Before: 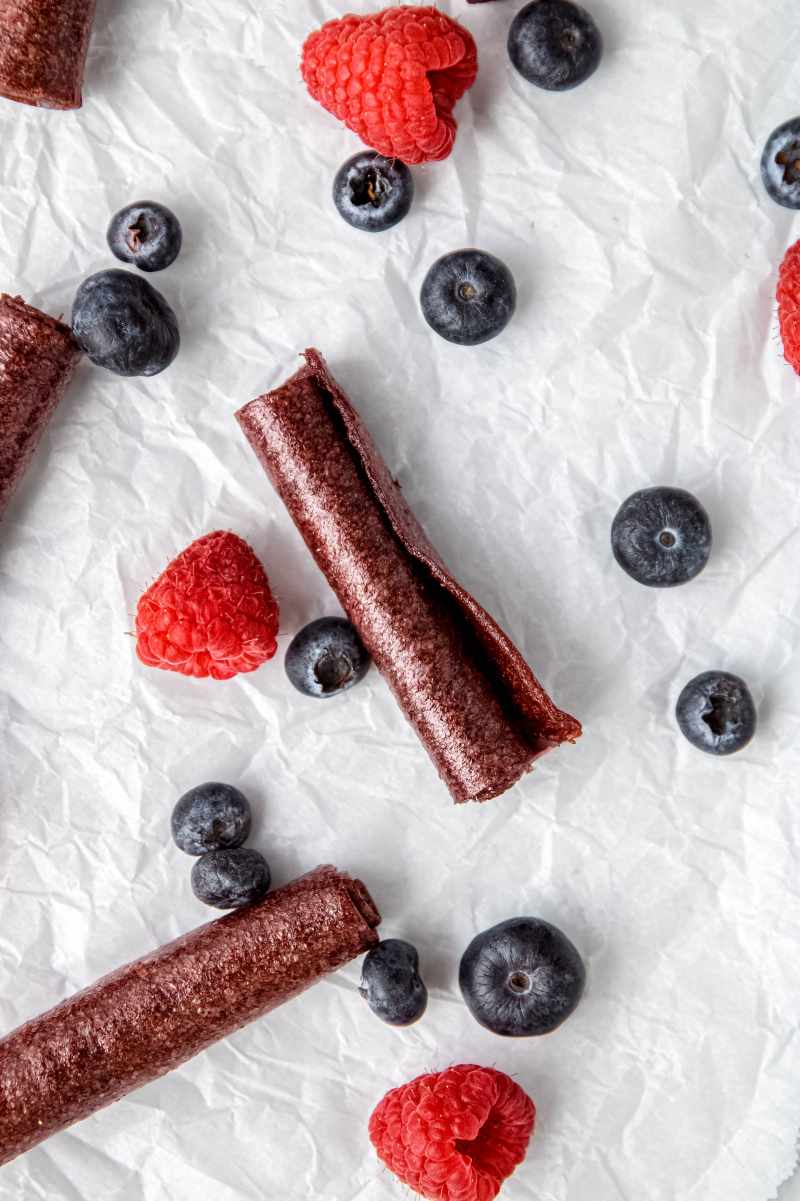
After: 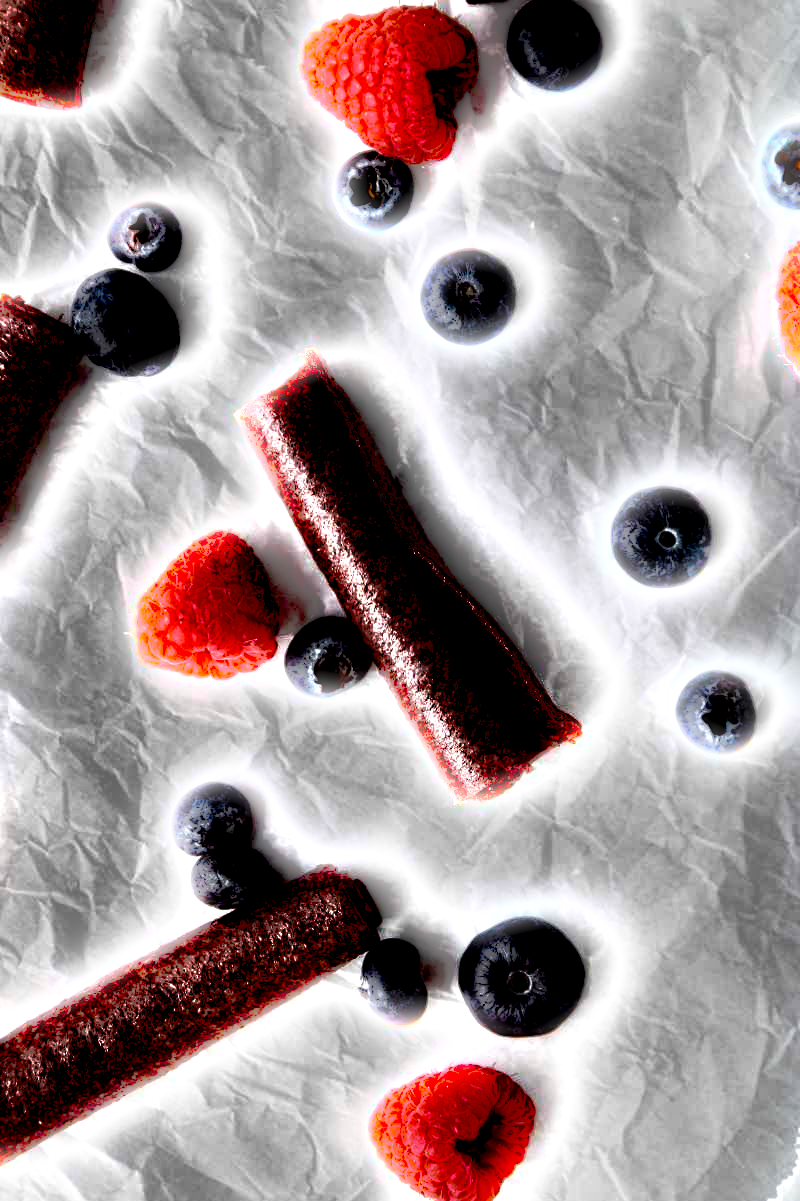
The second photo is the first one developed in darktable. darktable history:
tone curve: curves: ch0 [(0, 0) (0.003, 0.002) (0.011, 0.002) (0.025, 0.002) (0.044, 0.007) (0.069, 0.014) (0.1, 0.026) (0.136, 0.04) (0.177, 0.061) (0.224, 0.1) (0.277, 0.151) (0.335, 0.198) (0.399, 0.272) (0.468, 0.387) (0.543, 0.553) (0.623, 0.716) (0.709, 0.8) (0.801, 0.855) (0.898, 0.897) (1, 1)], preserve colors none
bloom: size 5%, threshold 95%, strength 15%
tone equalizer: -8 EV -1.08 EV, -7 EV -1.01 EV, -6 EV -0.867 EV, -5 EV -0.578 EV, -3 EV 0.578 EV, -2 EV 0.867 EV, -1 EV 1.01 EV, +0 EV 1.08 EV, edges refinement/feathering 500, mask exposure compensation -1.57 EV, preserve details no
local contrast: highlights 0%, shadows 198%, detail 164%, midtone range 0.001
base curve: curves: ch0 [(0, 0) (0.989, 0.992)], preserve colors none
exposure: exposure 0.6 EV, compensate highlight preservation false
